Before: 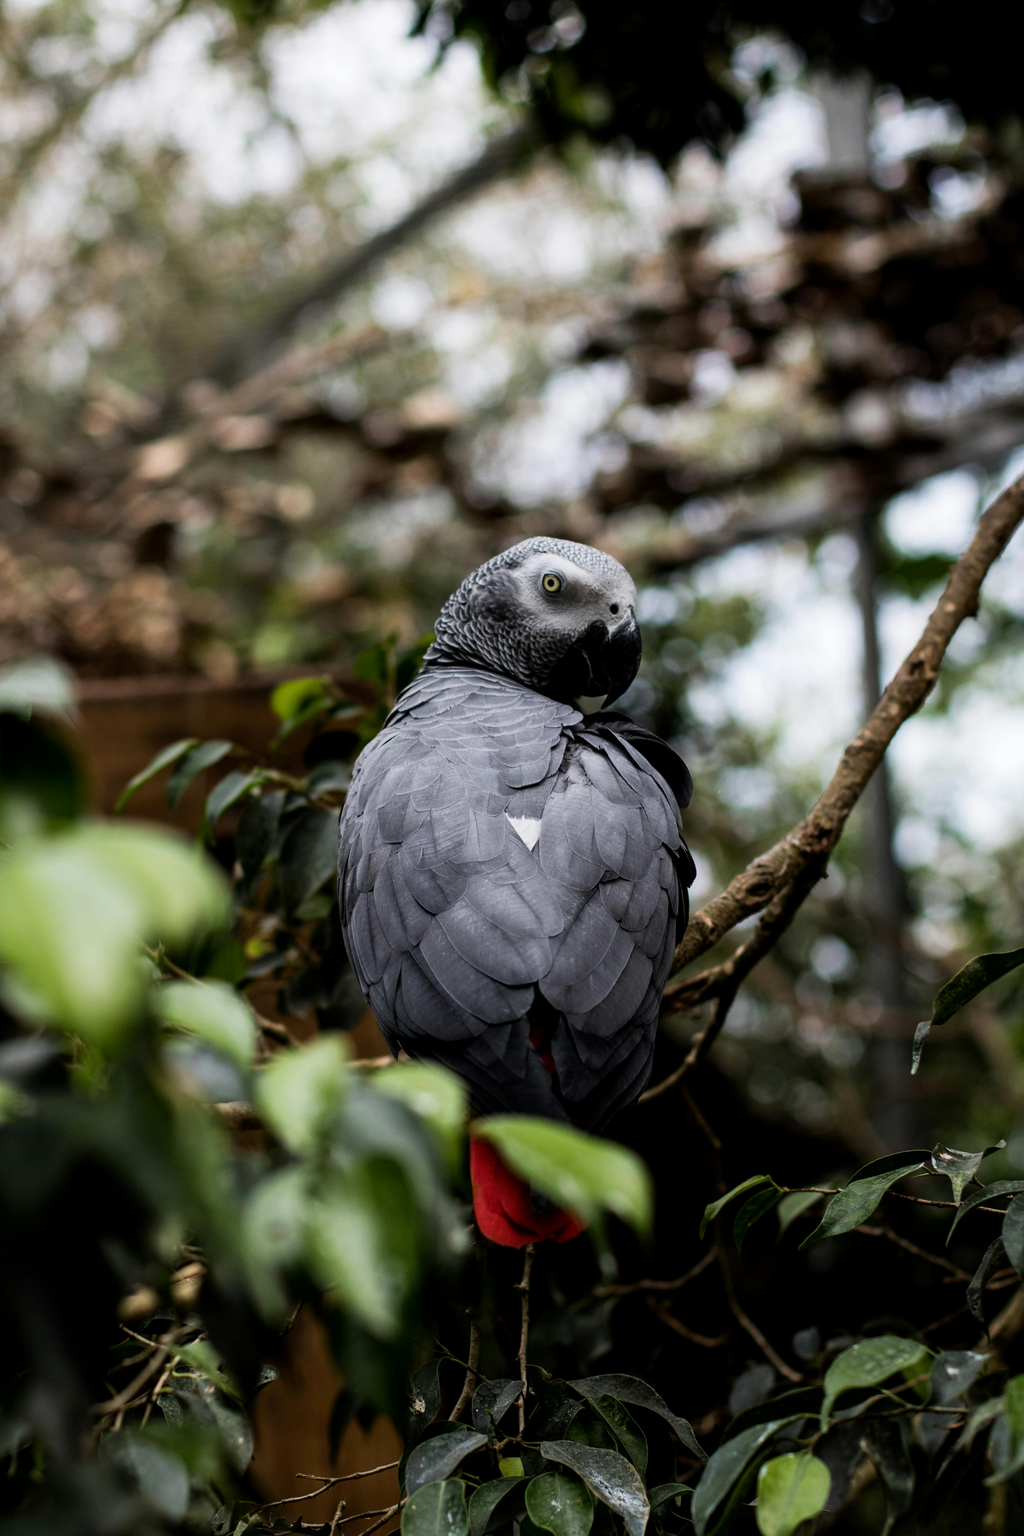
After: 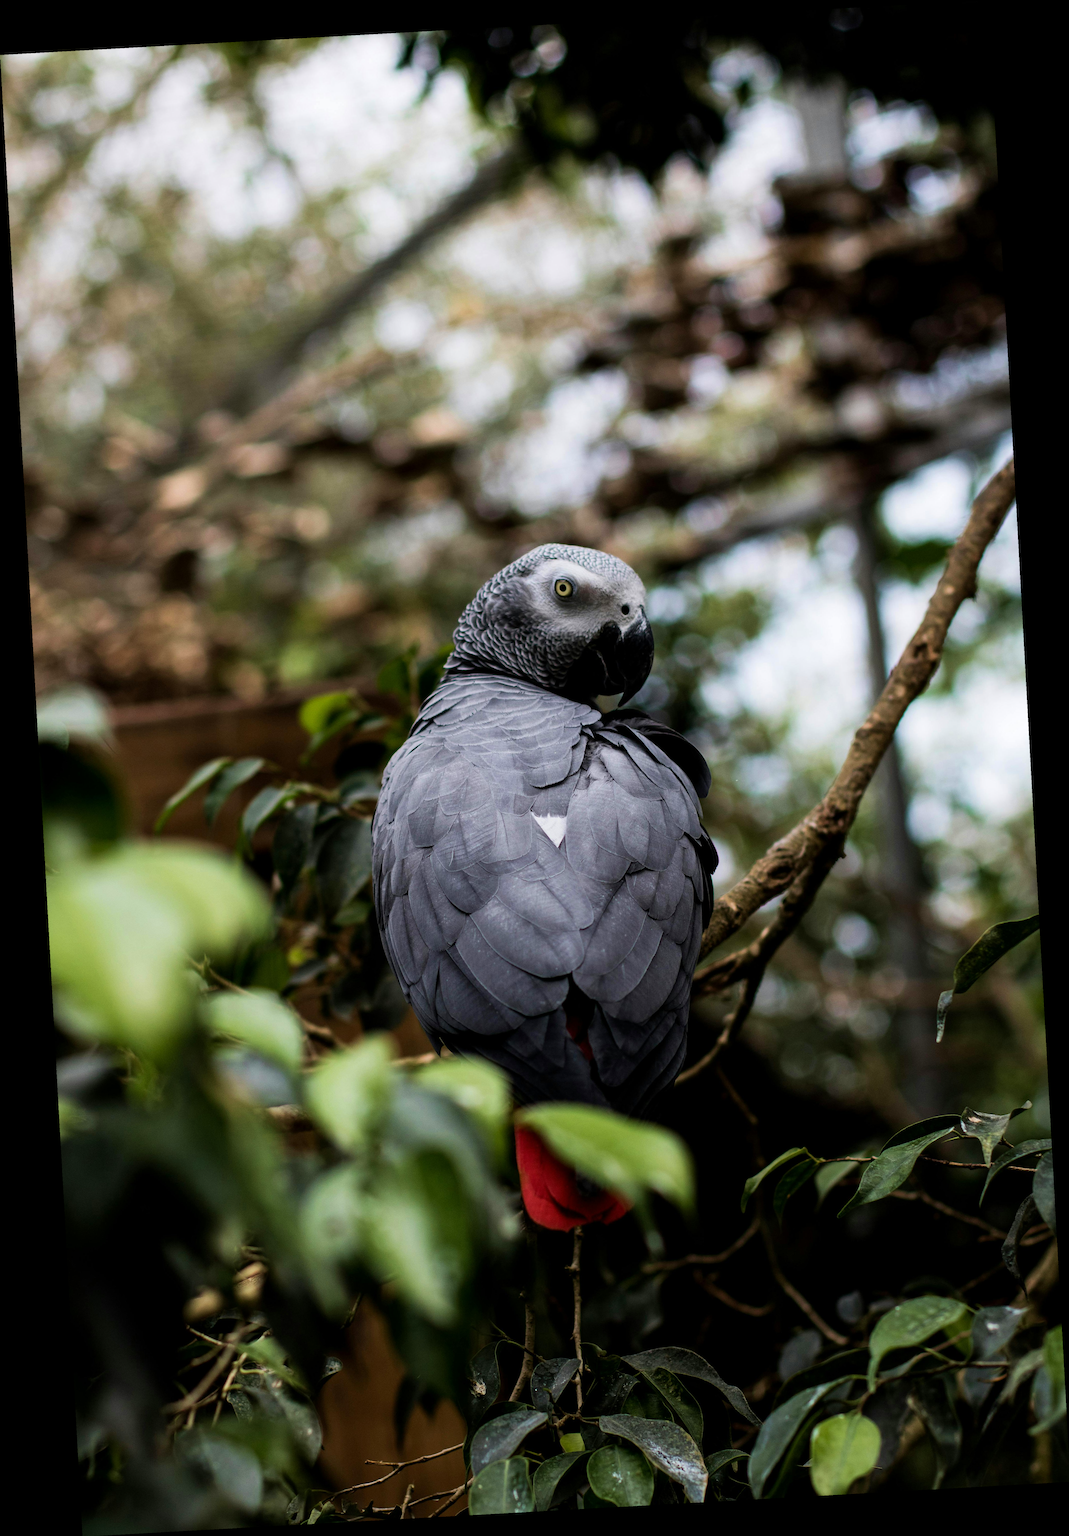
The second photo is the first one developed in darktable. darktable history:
rotate and perspective: rotation -3.18°, automatic cropping off
velvia: on, module defaults
